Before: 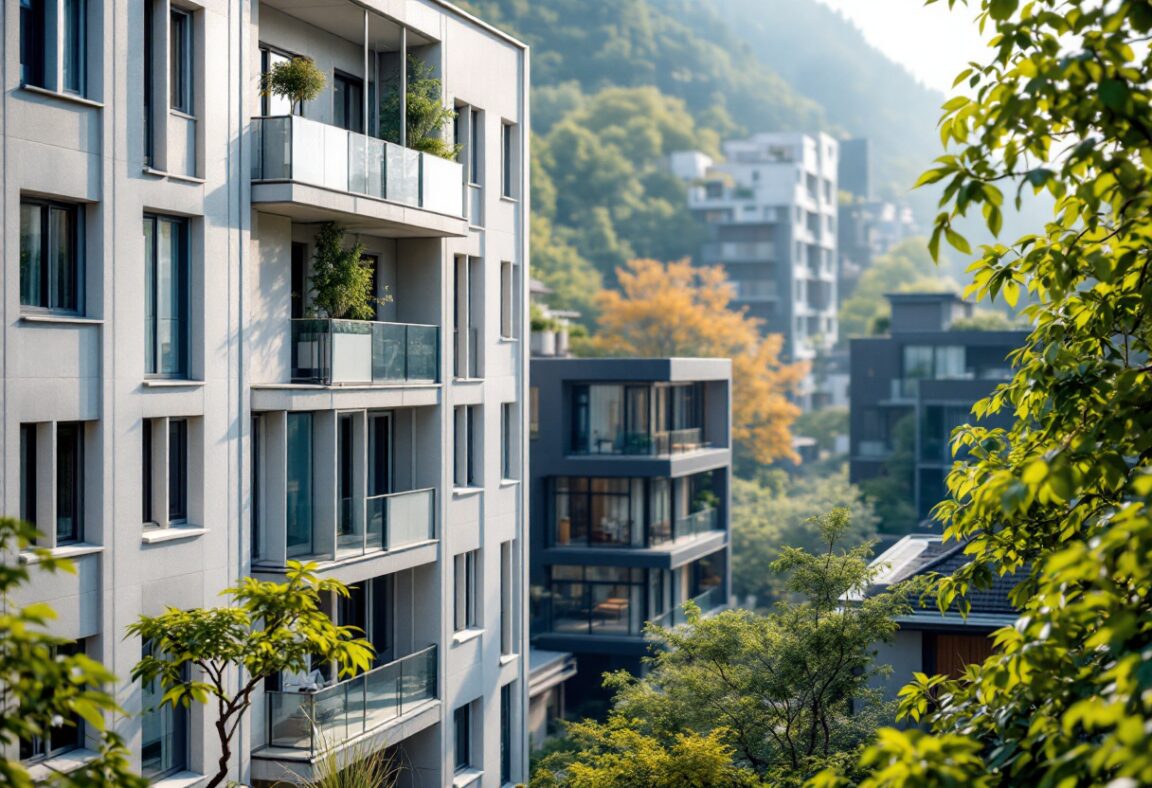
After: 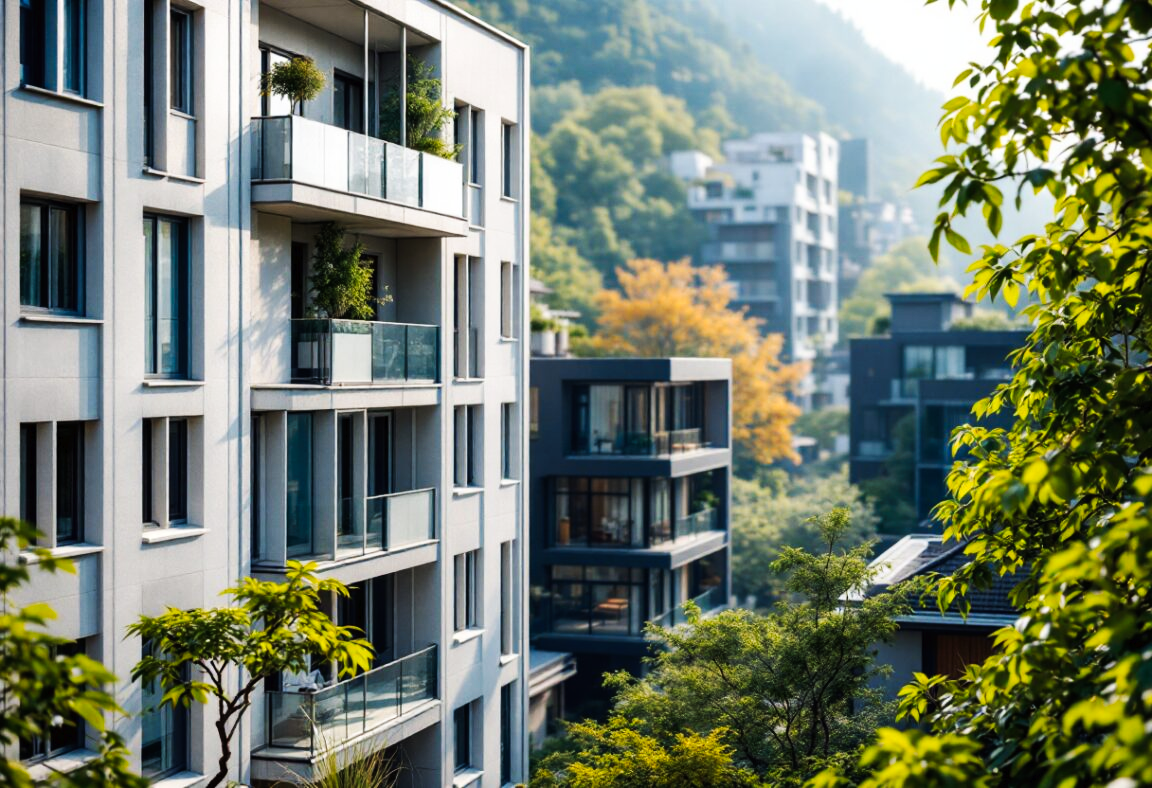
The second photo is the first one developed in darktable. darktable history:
tone curve: curves: ch0 [(0, 0) (0.003, 0.009) (0.011, 0.013) (0.025, 0.019) (0.044, 0.029) (0.069, 0.04) (0.1, 0.053) (0.136, 0.08) (0.177, 0.114) (0.224, 0.151) (0.277, 0.207) (0.335, 0.267) (0.399, 0.35) (0.468, 0.442) (0.543, 0.545) (0.623, 0.656) (0.709, 0.752) (0.801, 0.843) (0.898, 0.932) (1, 1)], preserve colors none
